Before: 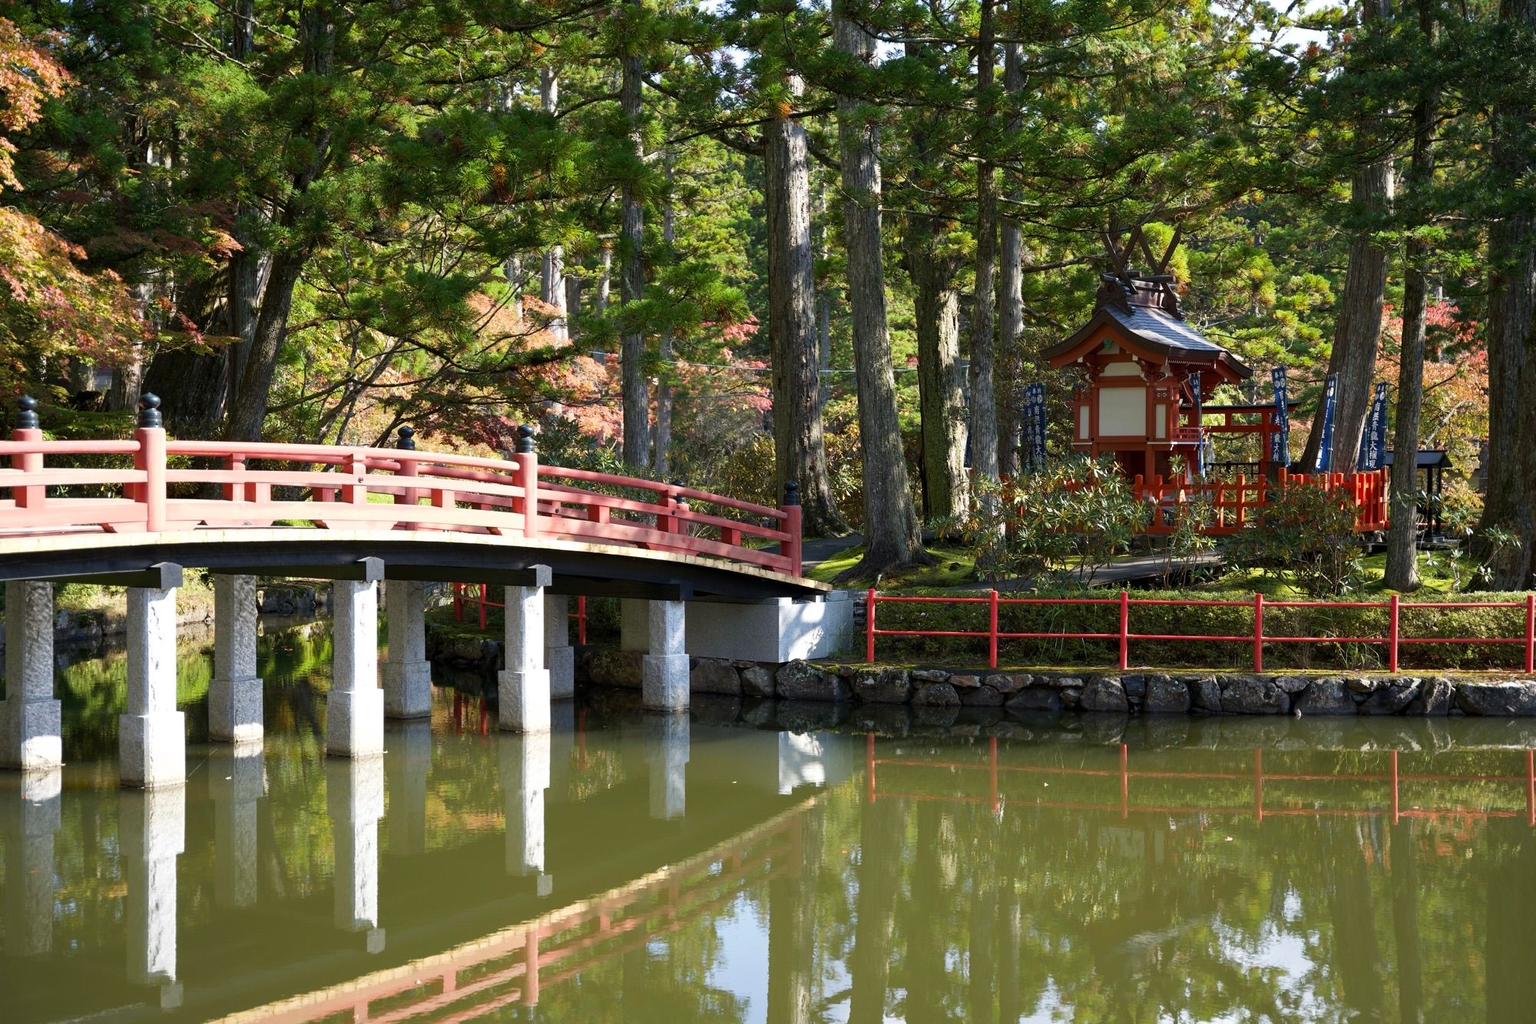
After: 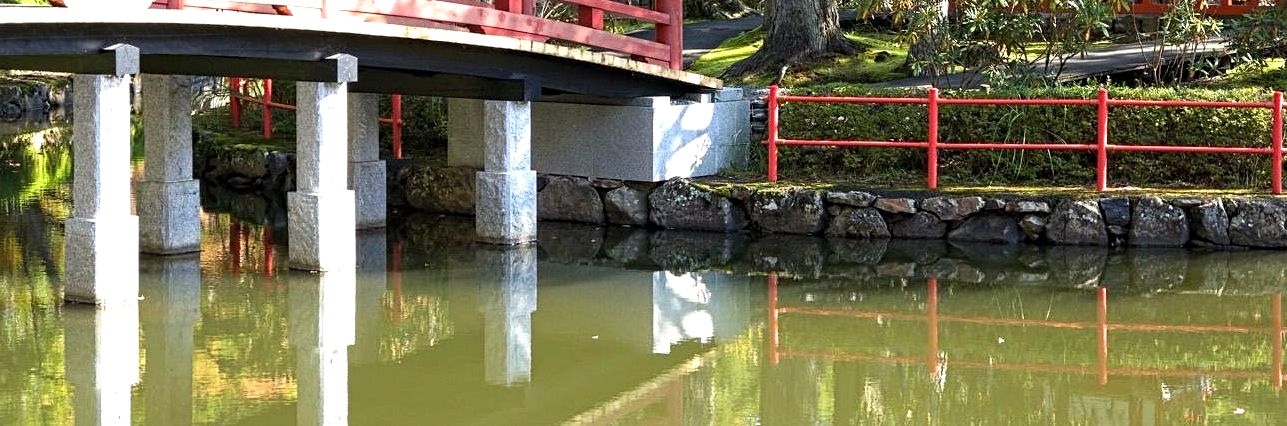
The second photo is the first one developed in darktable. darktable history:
crop: left 18.091%, top 51.13%, right 17.525%, bottom 16.85%
contrast equalizer: y [[0.5, 0.5, 0.5, 0.539, 0.64, 0.611], [0.5 ×6], [0.5 ×6], [0 ×6], [0 ×6]]
exposure: black level correction 0, exposure 0.9 EV, compensate highlight preservation false
